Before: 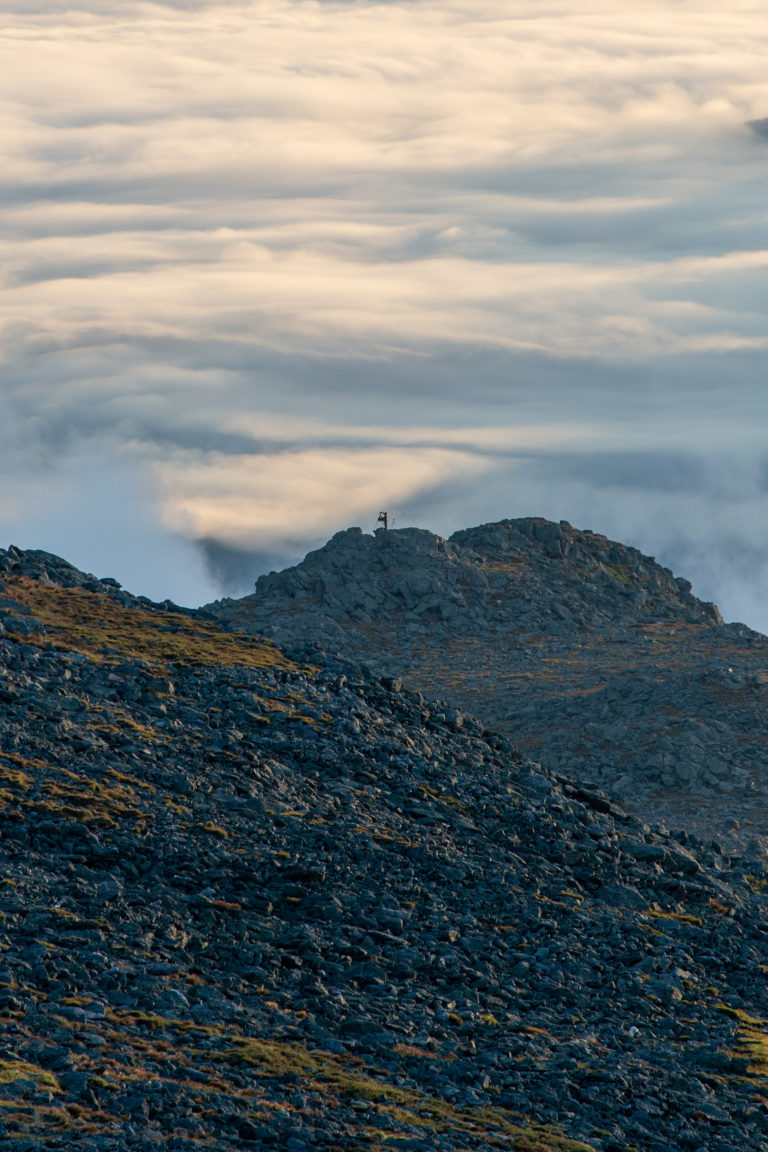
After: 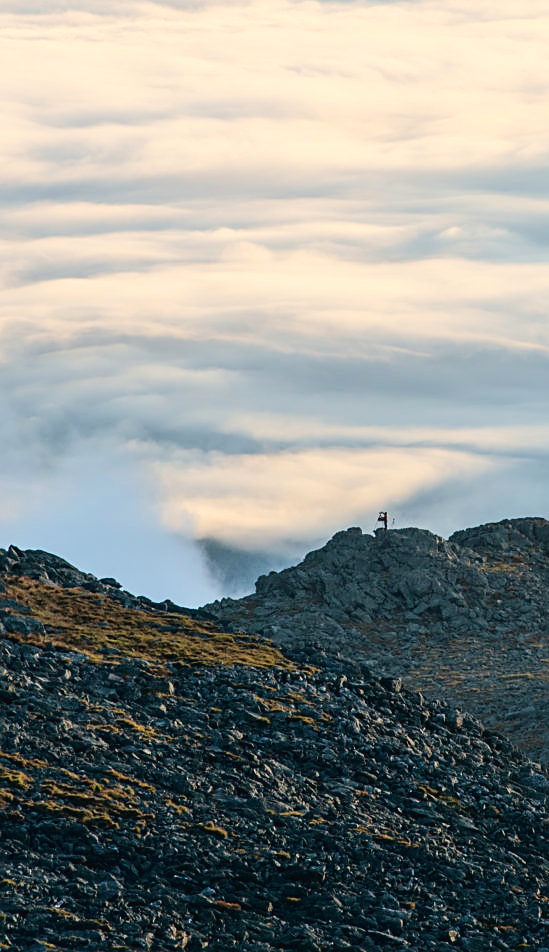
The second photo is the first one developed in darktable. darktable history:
color balance rgb: shadows lift › chroma 3.786%, shadows lift › hue 89.77°, perceptual saturation grading › global saturation 17.286%
contrast brightness saturation: saturation -0.163
crop: right 28.469%, bottom 16.374%
tone curve: curves: ch0 [(0, 0.023) (0.1, 0.084) (0.184, 0.168) (0.45, 0.54) (0.57, 0.683) (0.722, 0.825) (0.877, 0.948) (1, 1)]; ch1 [(0, 0) (0.414, 0.395) (0.453, 0.437) (0.502, 0.509) (0.521, 0.519) (0.573, 0.568) (0.618, 0.61) (0.654, 0.642) (1, 1)]; ch2 [(0, 0) (0.421, 0.43) (0.45, 0.463) (0.492, 0.504) (0.511, 0.519) (0.557, 0.557) (0.602, 0.605) (1, 1)], color space Lab, linked channels, preserve colors none
sharpen: on, module defaults
